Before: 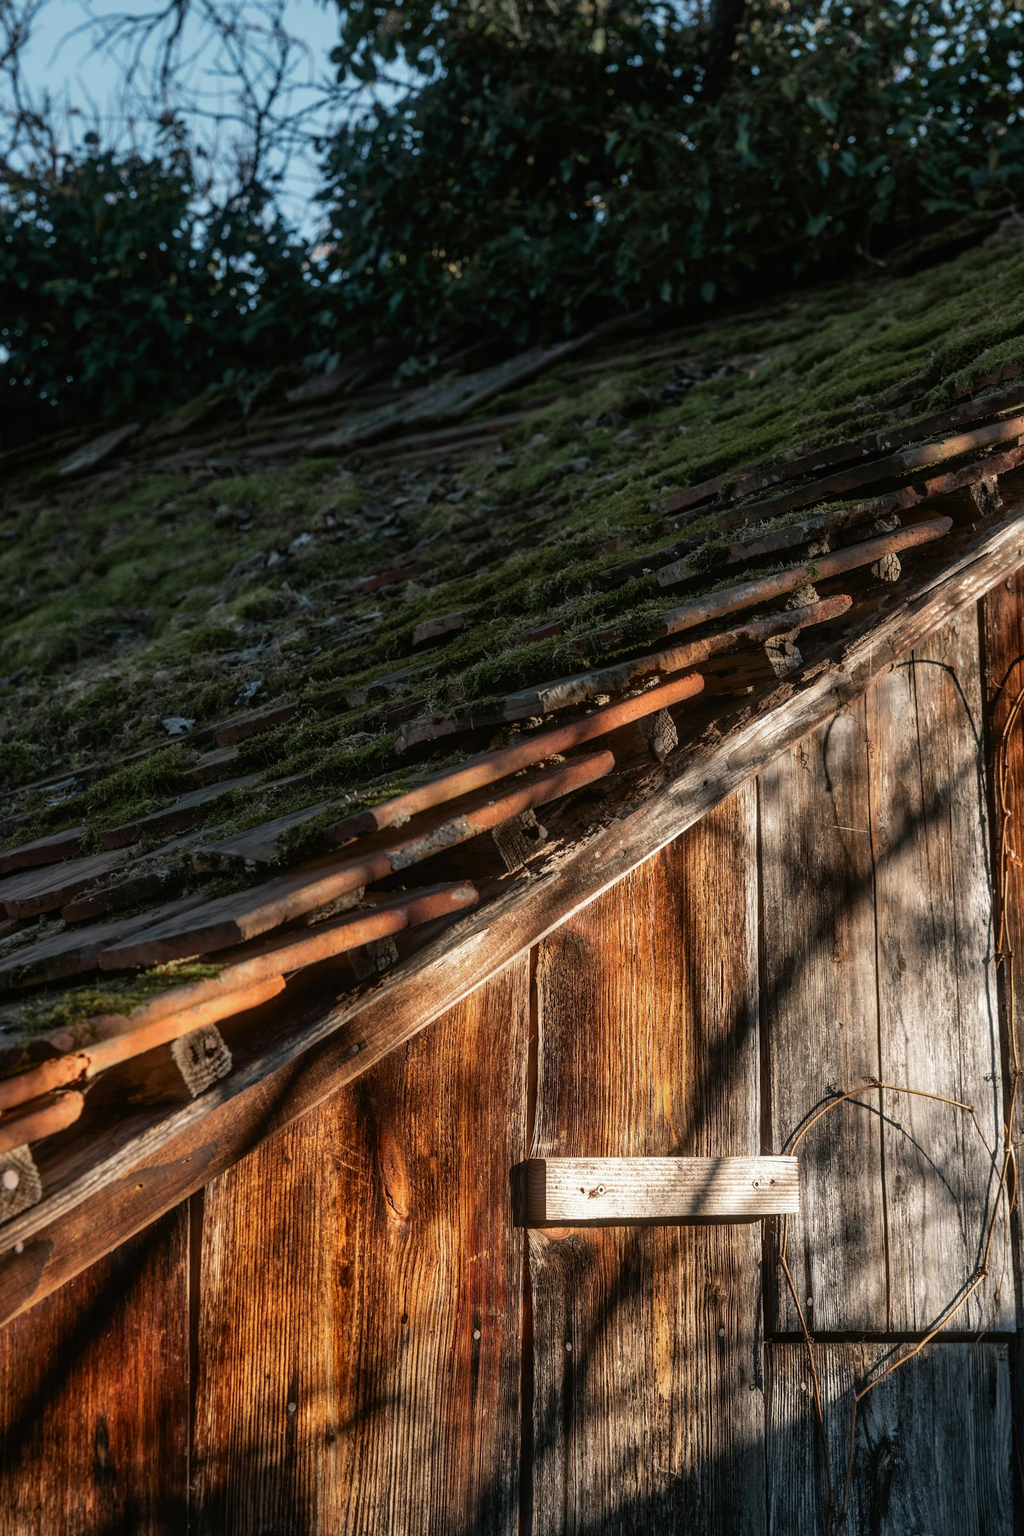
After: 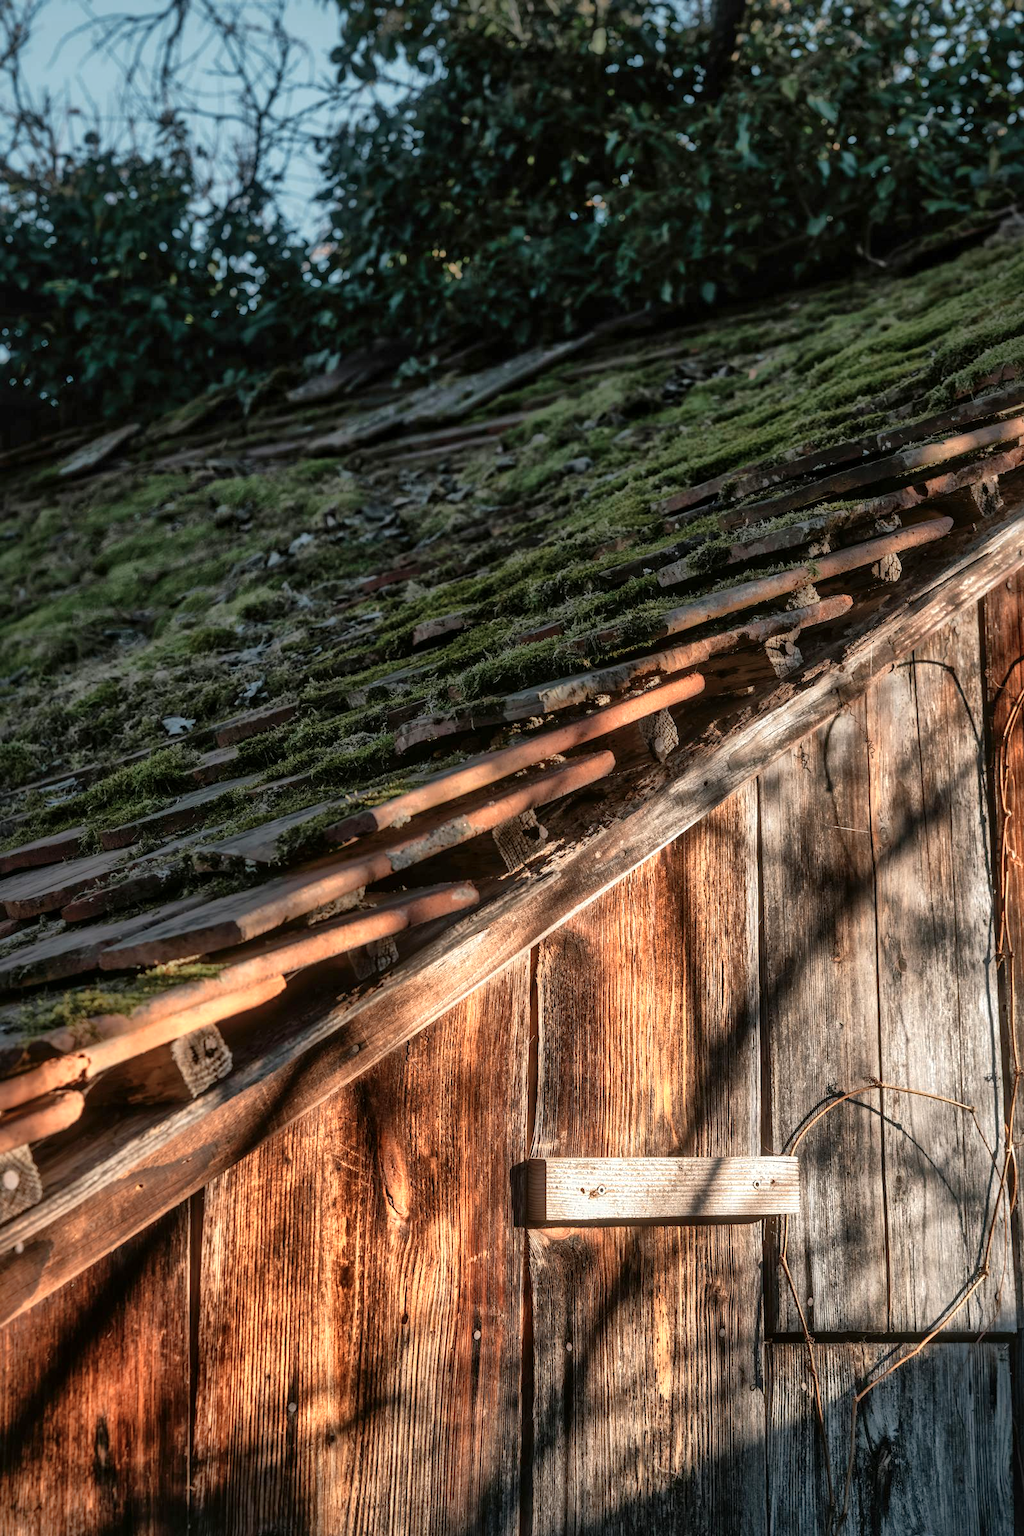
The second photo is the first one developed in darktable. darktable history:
tone equalizer: edges refinement/feathering 500, mask exposure compensation -1.57 EV, preserve details no
color zones: curves: ch0 [(0.018, 0.548) (0.224, 0.64) (0.425, 0.447) (0.675, 0.575) (0.732, 0.579)]; ch1 [(0.066, 0.487) (0.25, 0.5) (0.404, 0.43) (0.75, 0.421) (0.956, 0.421)]; ch2 [(0.044, 0.561) (0.215, 0.465) (0.399, 0.544) (0.465, 0.548) (0.614, 0.447) (0.724, 0.43) (0.882, 0.623) (0.956, 0.632)]
local contrast: mode bilateral grid, contrast 21, coarseness 50, detail 119%, midtone range 0.2
shadows and highlights: on, module defaults
